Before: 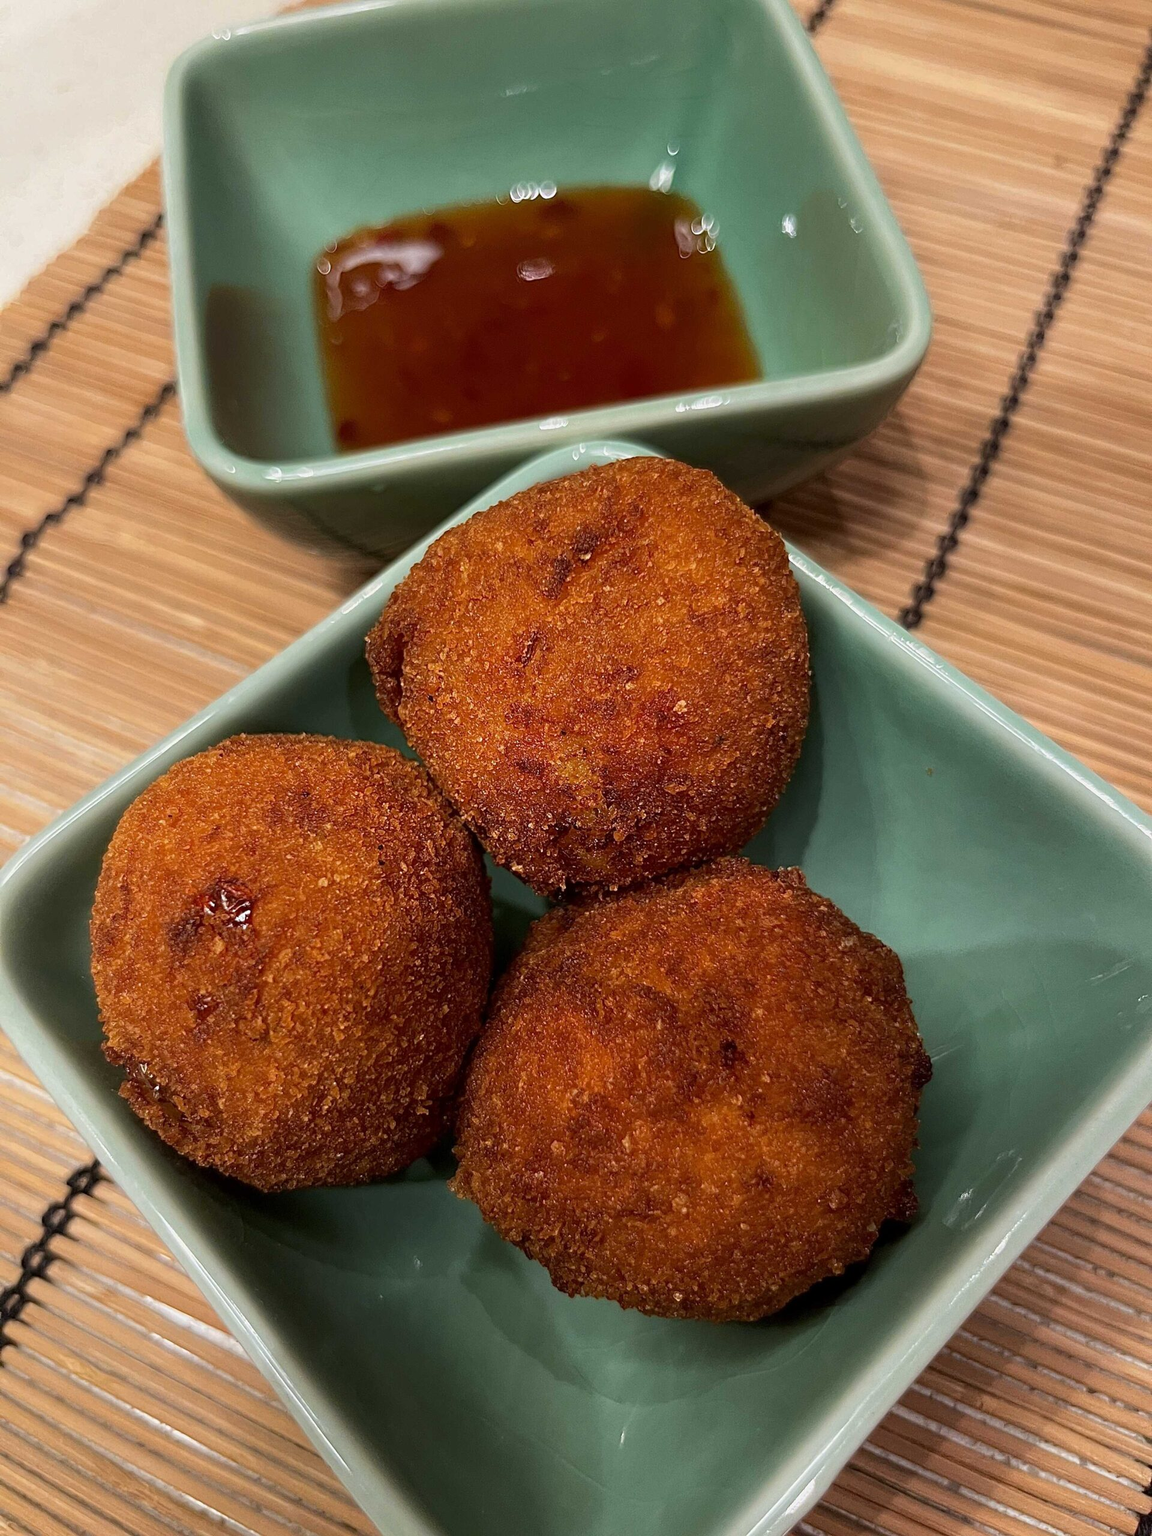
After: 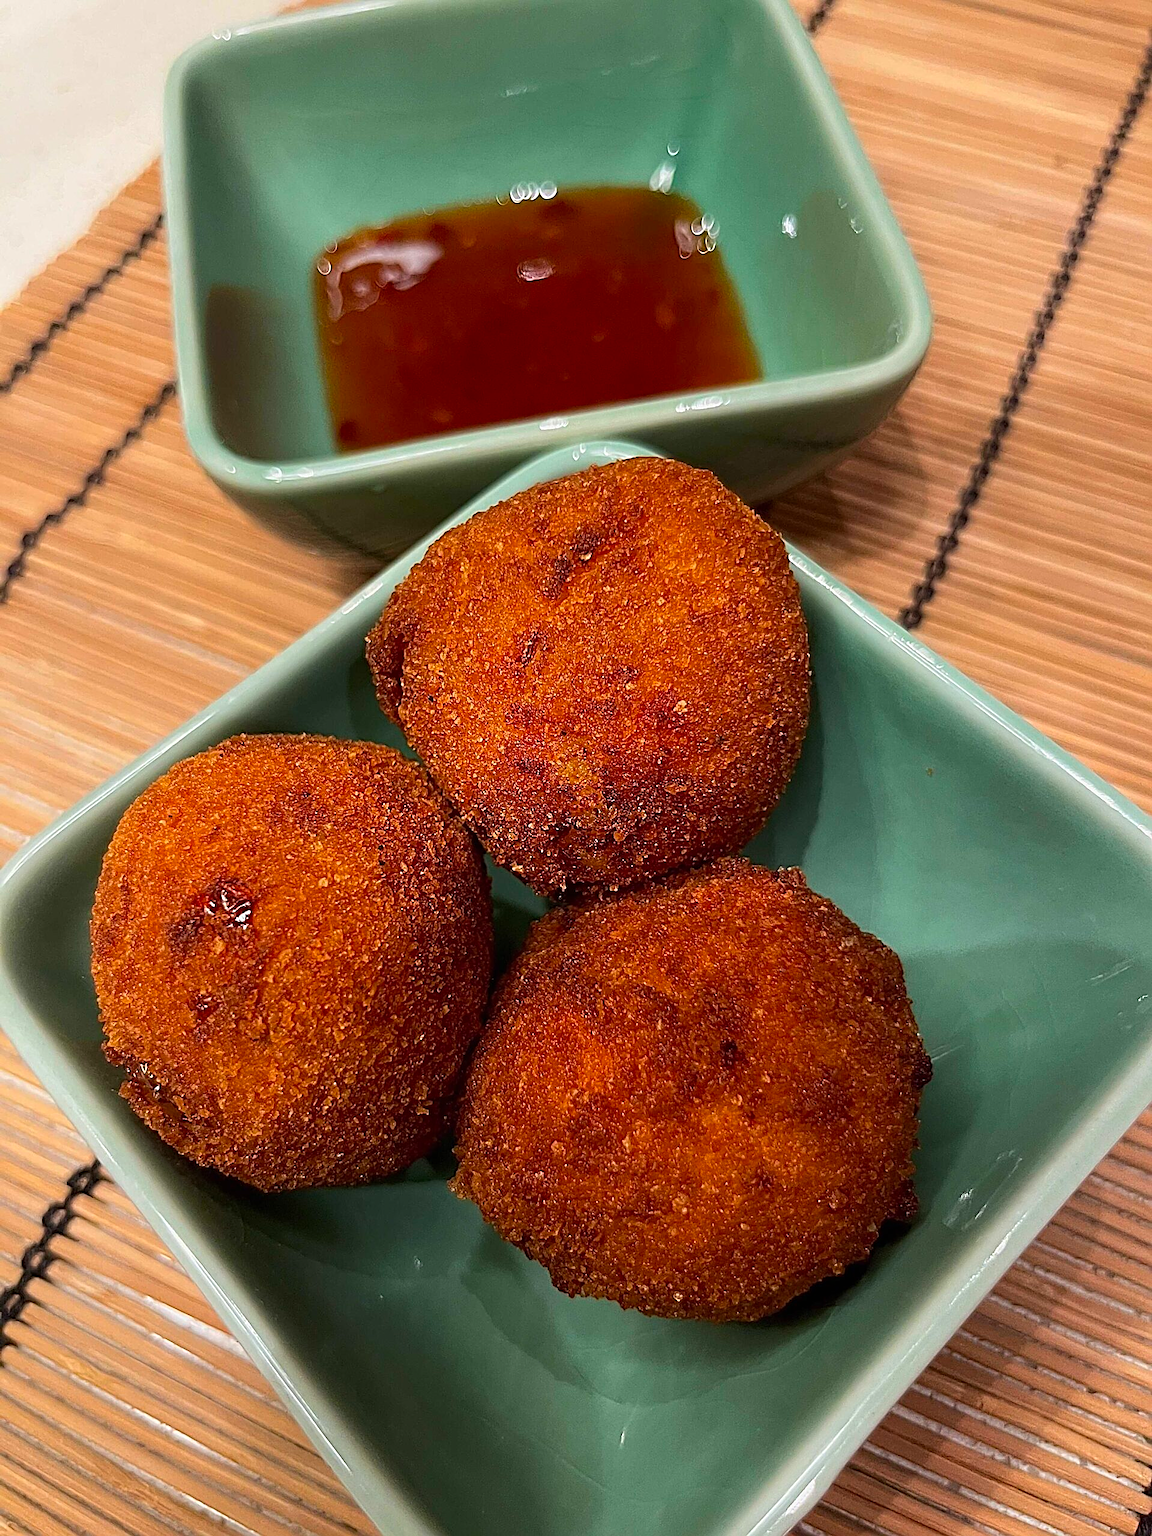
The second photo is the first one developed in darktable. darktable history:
sharpen: radius 2.539, amount 0.652
exposure: black level correction 0, compensate highlight preservation false
contrast brightness saturation: contrast 0.097, brightness 0.038, saturation 0.093
